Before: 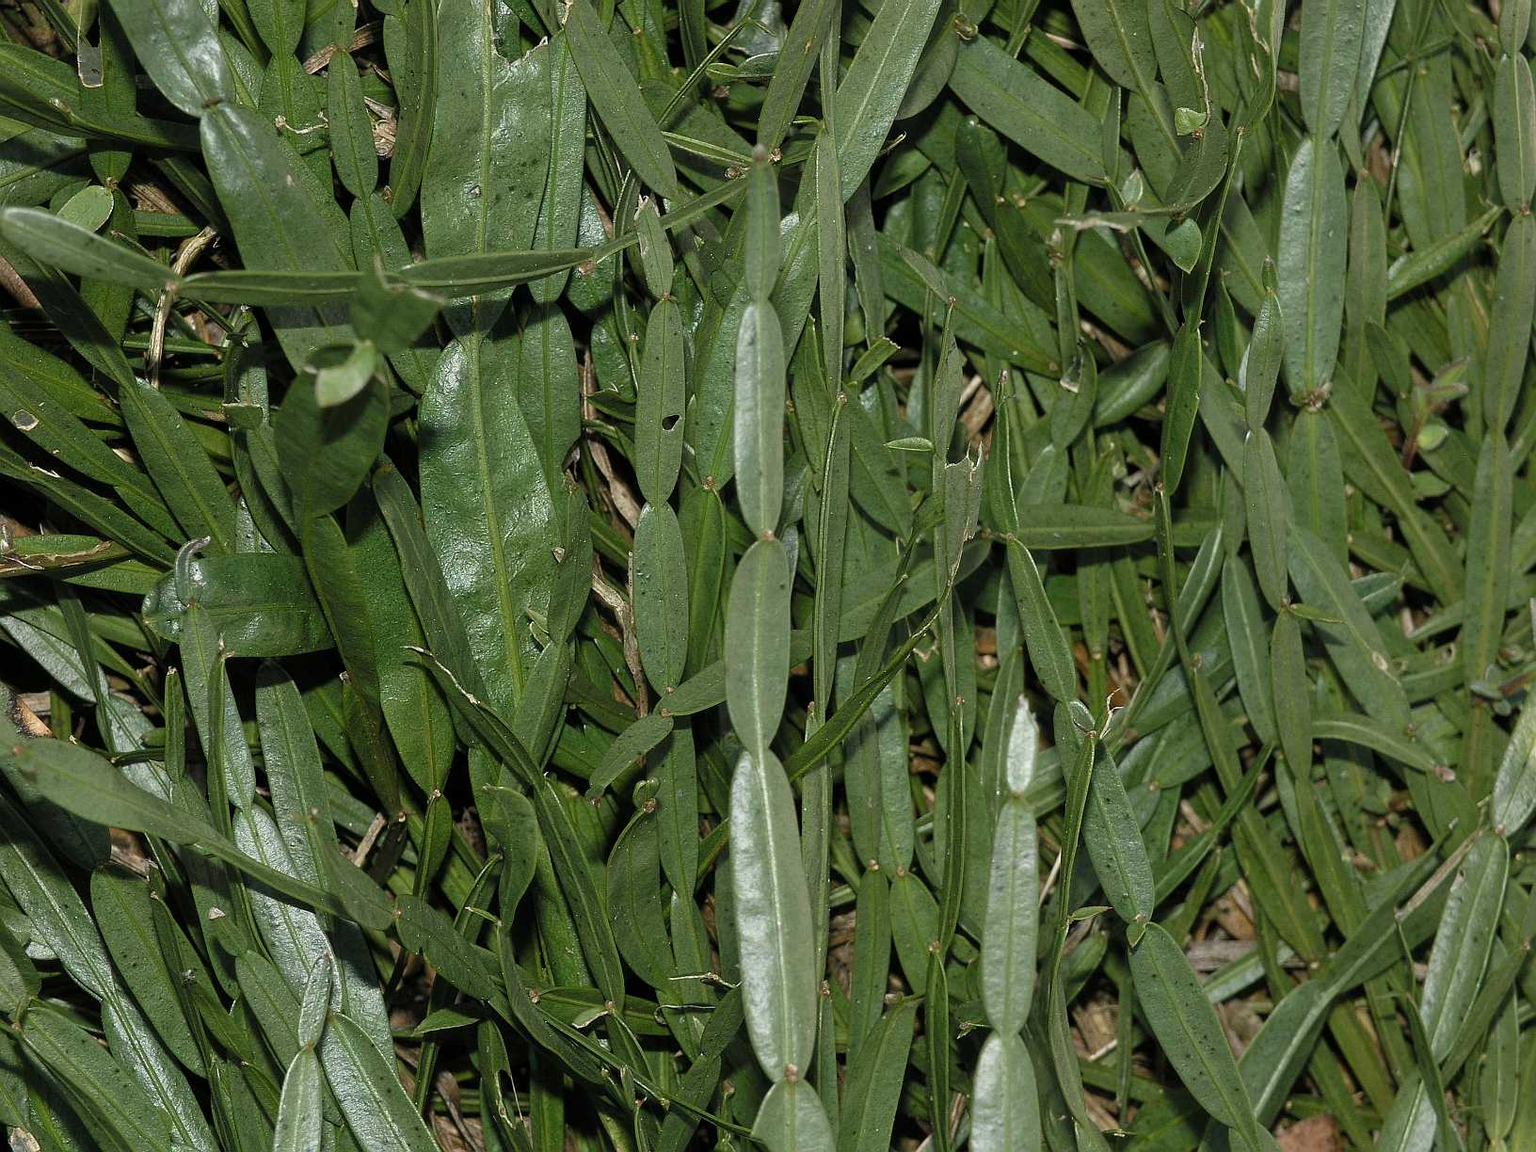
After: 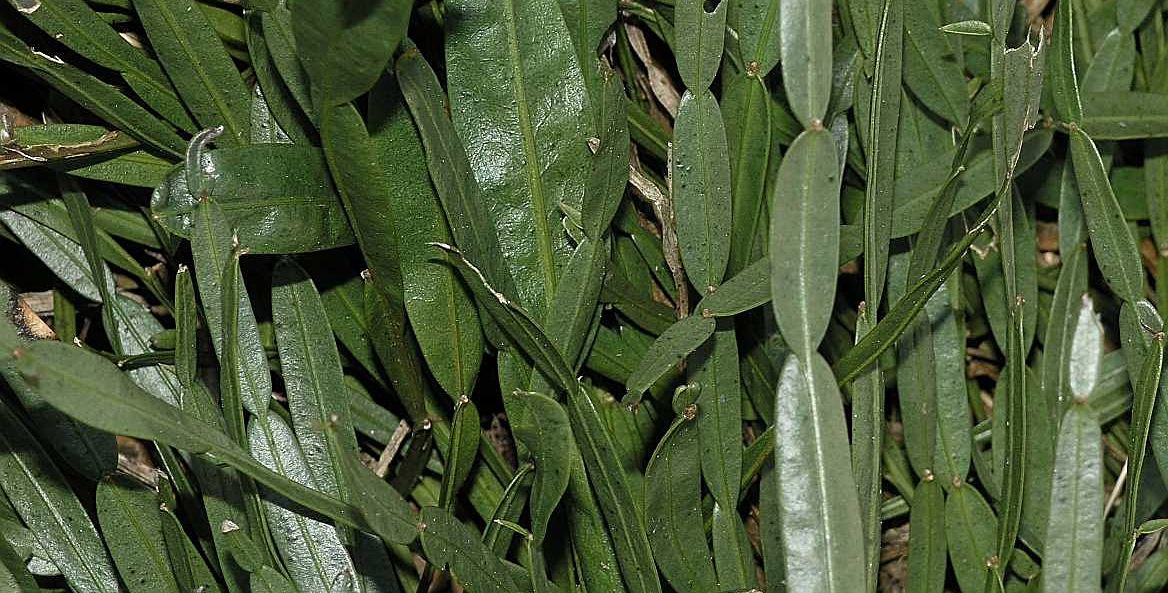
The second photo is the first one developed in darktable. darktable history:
contrast brightness saturation: saturation -0.047
crop: top 36.324%, right 28.373%, bottom 15.176%
sharpen: amount 0.494
